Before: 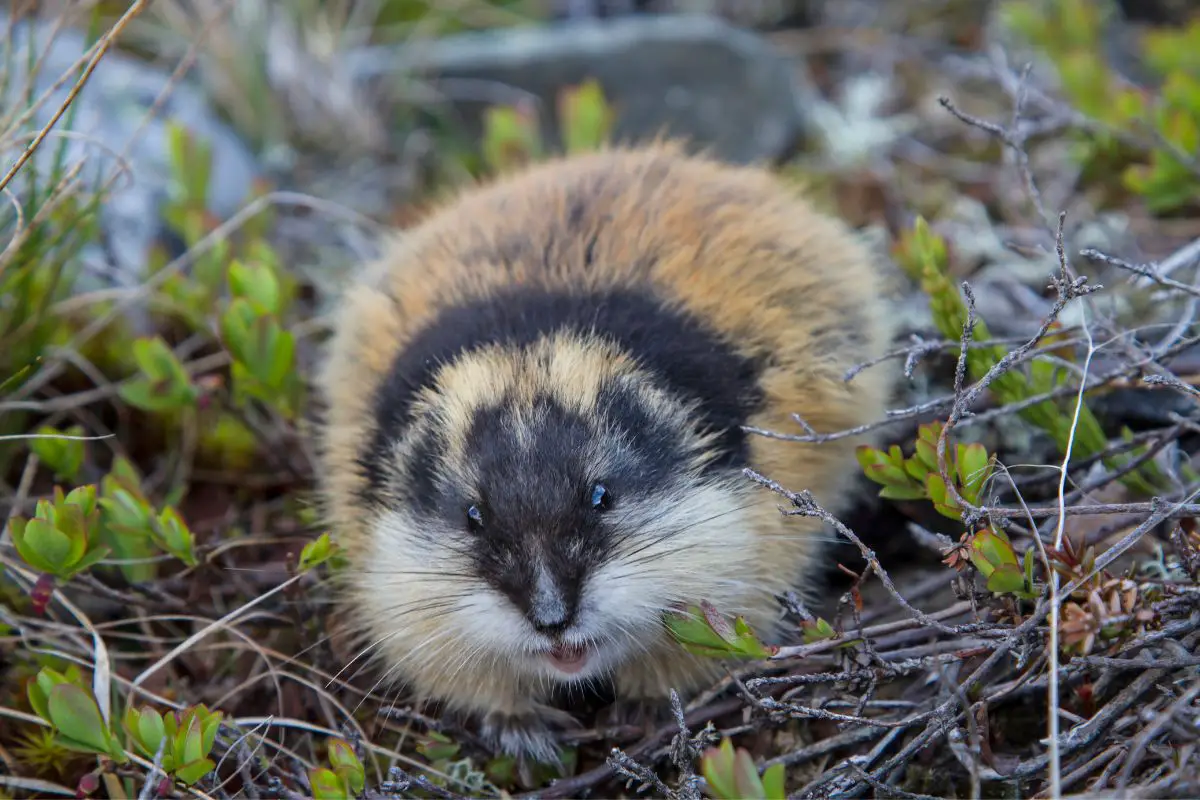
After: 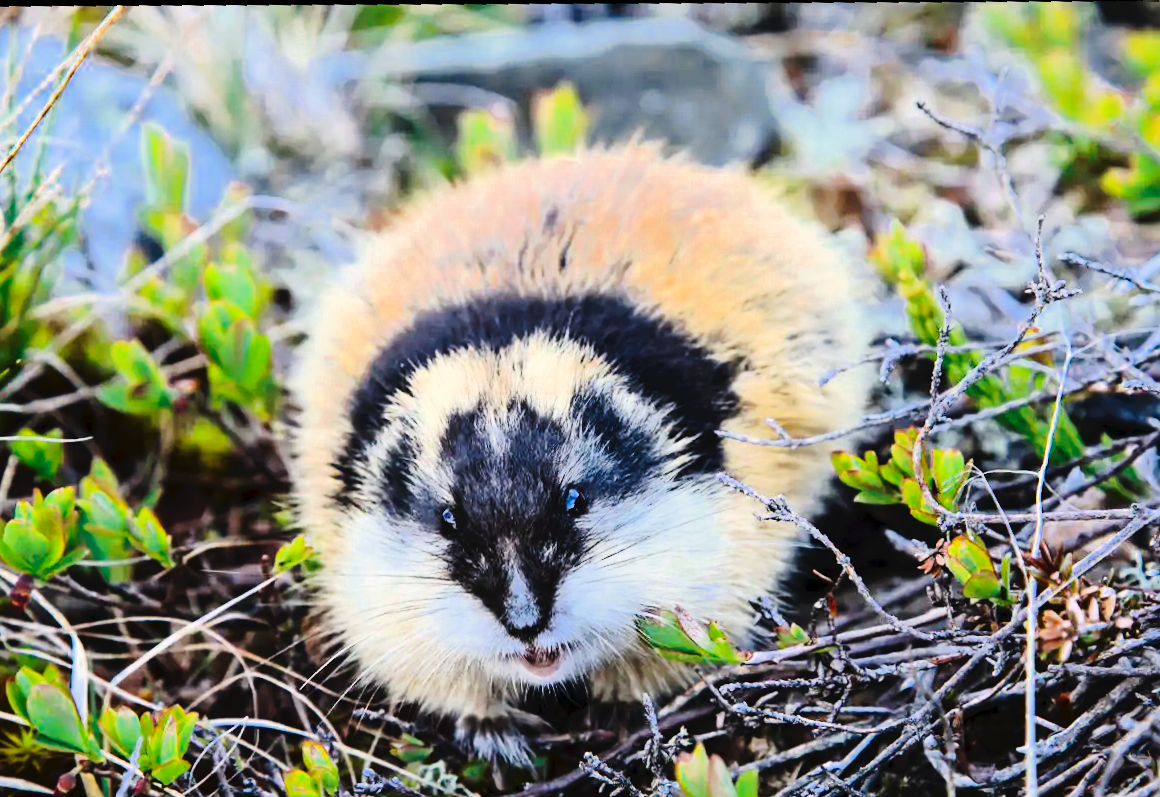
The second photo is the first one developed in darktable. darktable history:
exposure: compensate highlight preservation false
crop and rotate: angle -2.38°
rgb curve: curves: ch0 [(0, 0) (0.21, 0.15) (0.24, 0.21) (0.5, 0.75) (0.75, 0.96) (0.89, 0.99) (1, 1)]; ch1 [(0, 0.02) (0.21, 0.13) (0.25, 0.2) (0.5, 0.67) (0.75, 0.9) (0.89, 0.97) (1, 1)]; ch2 [(0, 0.02) (0.21, 0.13) (0.25, 0.2) (0.5, 0.67) (0.75, 0.9) (0.89, 0.97) (1, 1)], compensate middle gray true
color balance rgb: perceptual saturation grading › global saturation 25%, global vibrance 20%
rotate and perspective: rotation -2.22°, lens shift (horizontal) -0.022, automatic cropping off
contrast brightness saturation: contrast 0.08, saturation 0.2
tone curve: curves: ch0 [(0, 0) (0.003, 0.031) (0.011, 0.041) (0.025, 0.054) (0.044, 0.06) (0.069, 0.083) (0.1, 0.108) (0.136, 0.135) (0.177, 0.179) (0.224, 0.231) (0.277, 0.294) (0.335, 0.378) (0.399, 0.463) (0.468, 0.552) (0.543, 0.627) (0.623, 0.694) (0.709, 0.776) (0.801, 0.849) (0.898, 0.905) (1, 1)], preserve colors none
color zones: curves: ch0 [(0, 0.5) (0.125, 0.4) (0.25, 0.5) (0.375, 0.4) (0.5, 0.4) (0.625, 0.35) (0.75, 0.35) (0.875, 0.5)]; ch1 [(0, 0.35) (0.125, 0.45) (0.25, 0.35) (0.375, 0.35) (0.5, 0.35) (0.625, 0.35) (0.75, 0.45) (0.875, 0.35)]; ch2 [(0, 0.6) (0.125, 0.5) (0.25, 0.5) (0.375, 0.6) (0.5, 0.6) (0.625, 0.5) (0.75, 0.5) (0.875, 0.5)]
